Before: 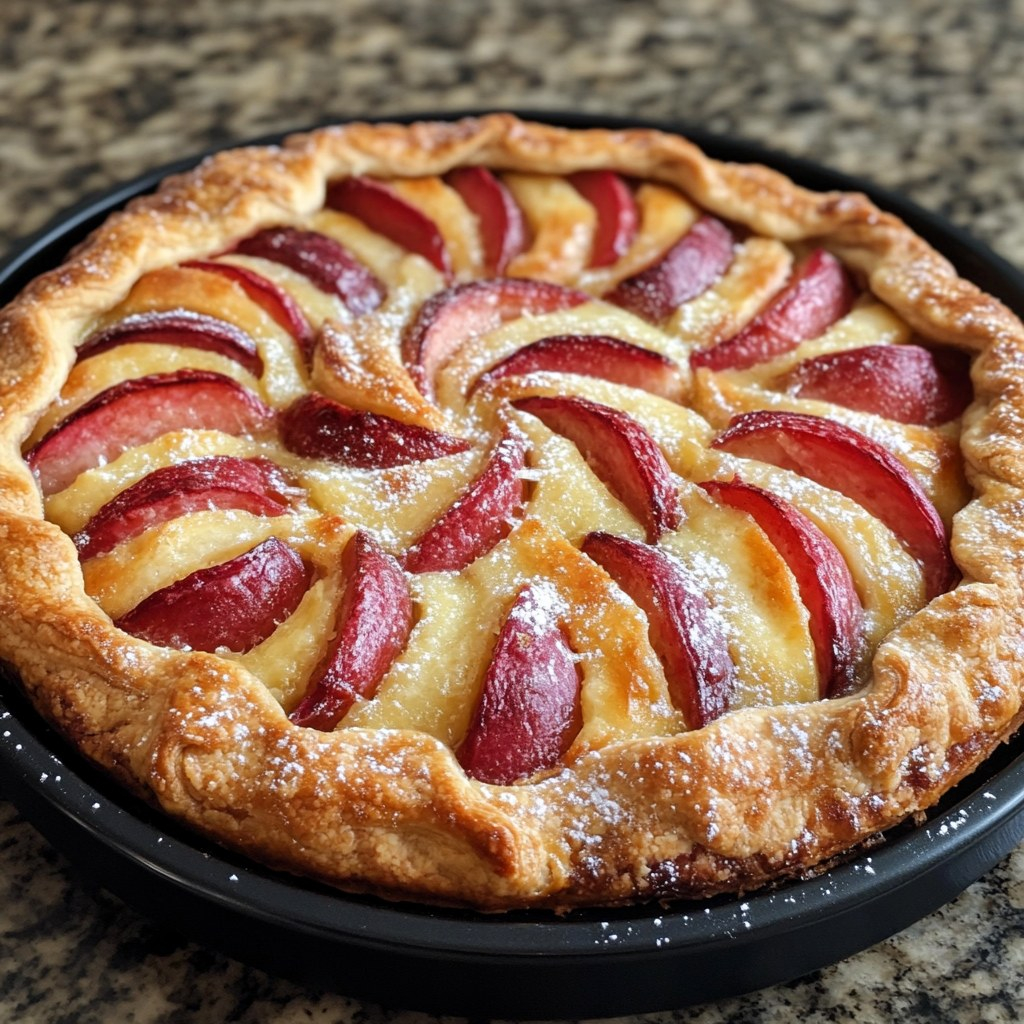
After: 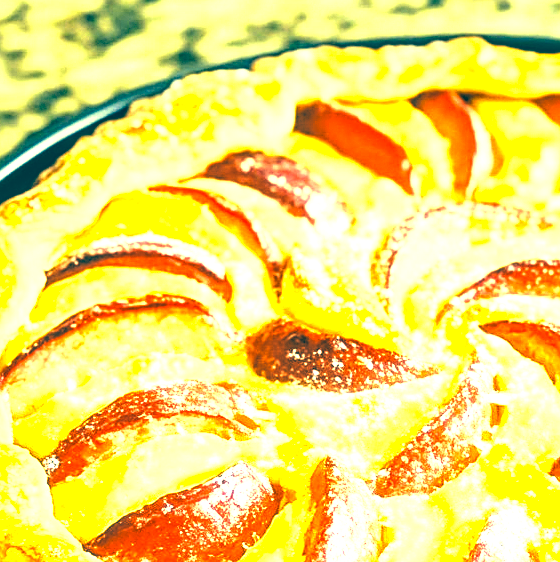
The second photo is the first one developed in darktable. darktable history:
sharpen: on, module defaults
color correction: highlights a* -15.58, highlights b* 40, shadows a* -40, shadows b* -26.18
local contrast: on, module defaults
base curve: curves: ch0 [(0, 0) (0.036, 0.025) (0.121, 0.166) (0.206, 0.329) (0.605, 0.79) (1, 1)], preserve colors none
levels: levels [0.012, 0.367, 0.697]
crop and rotate: left 3.047%, top 7.509%, right 42.236%, bottom 37.598%
exposure: black level correction 0, exposure 1.1 EV, compensate exposure bias true, compensate highlight preservation false
haze removal: strength -0.05
